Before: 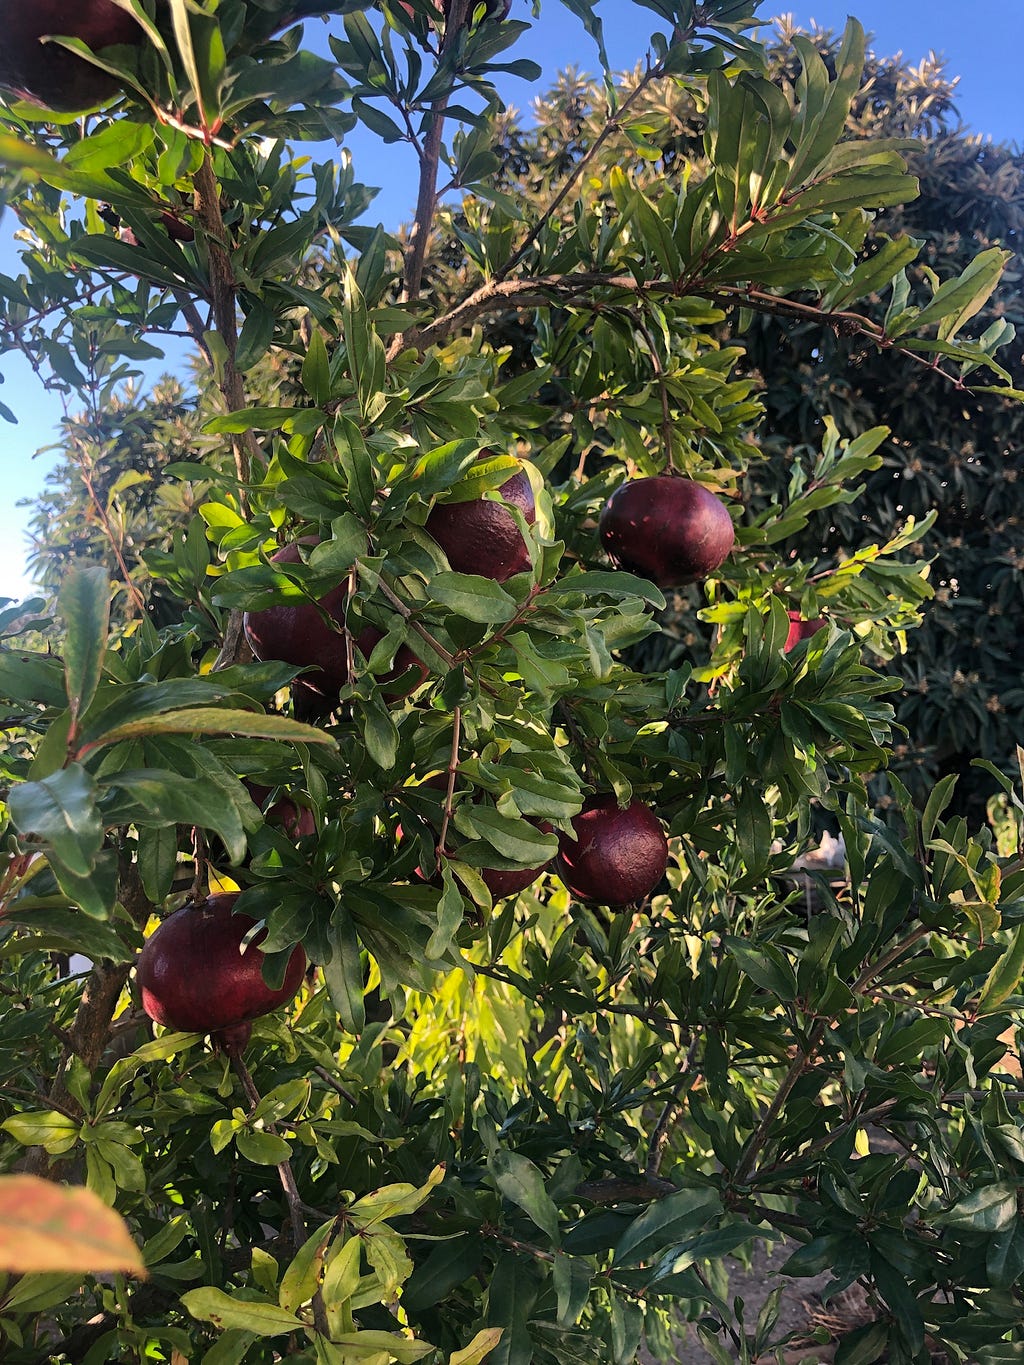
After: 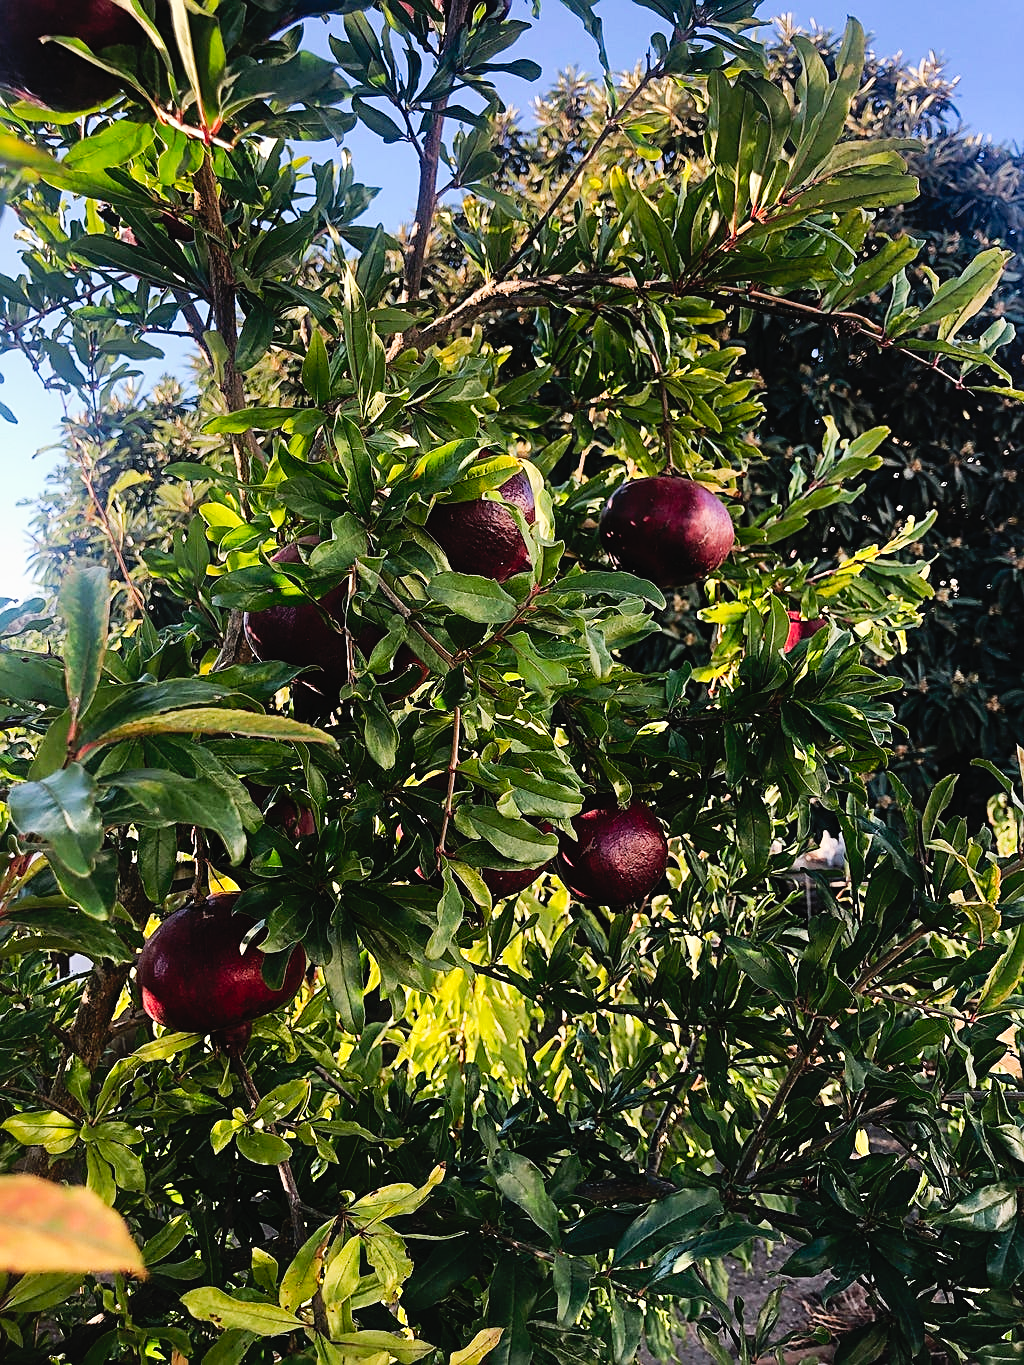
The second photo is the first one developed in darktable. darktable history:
sharpen: on, module defaults
tone curve: curves: ch0 [(0, 0.021) (0.148, 0.076) (0.232, 0.191) (0.398, 0.423) (0.572, 0.672) (0.705, 0.812) (0.877, 0.931) (0.99, 0.987)]; ch1 [(0, 0) (0.377, 0.325) (0.493, 0.486) (0.508, 0.502) (0.515, 0.514) (0.554, 0.586) (0.623, 0.658) (0.701, 0.704) (0.778, 0.751) (1, 1)]; ch2 [(0, 0) (0.431, 0.398) (0.485, 0.486) (0.495, 0.498) (0.511, 0.507) (0.58, 0.66) (0.679, 0.757) (0.749, 0.829) (1, 0.991)], preserve colors none
